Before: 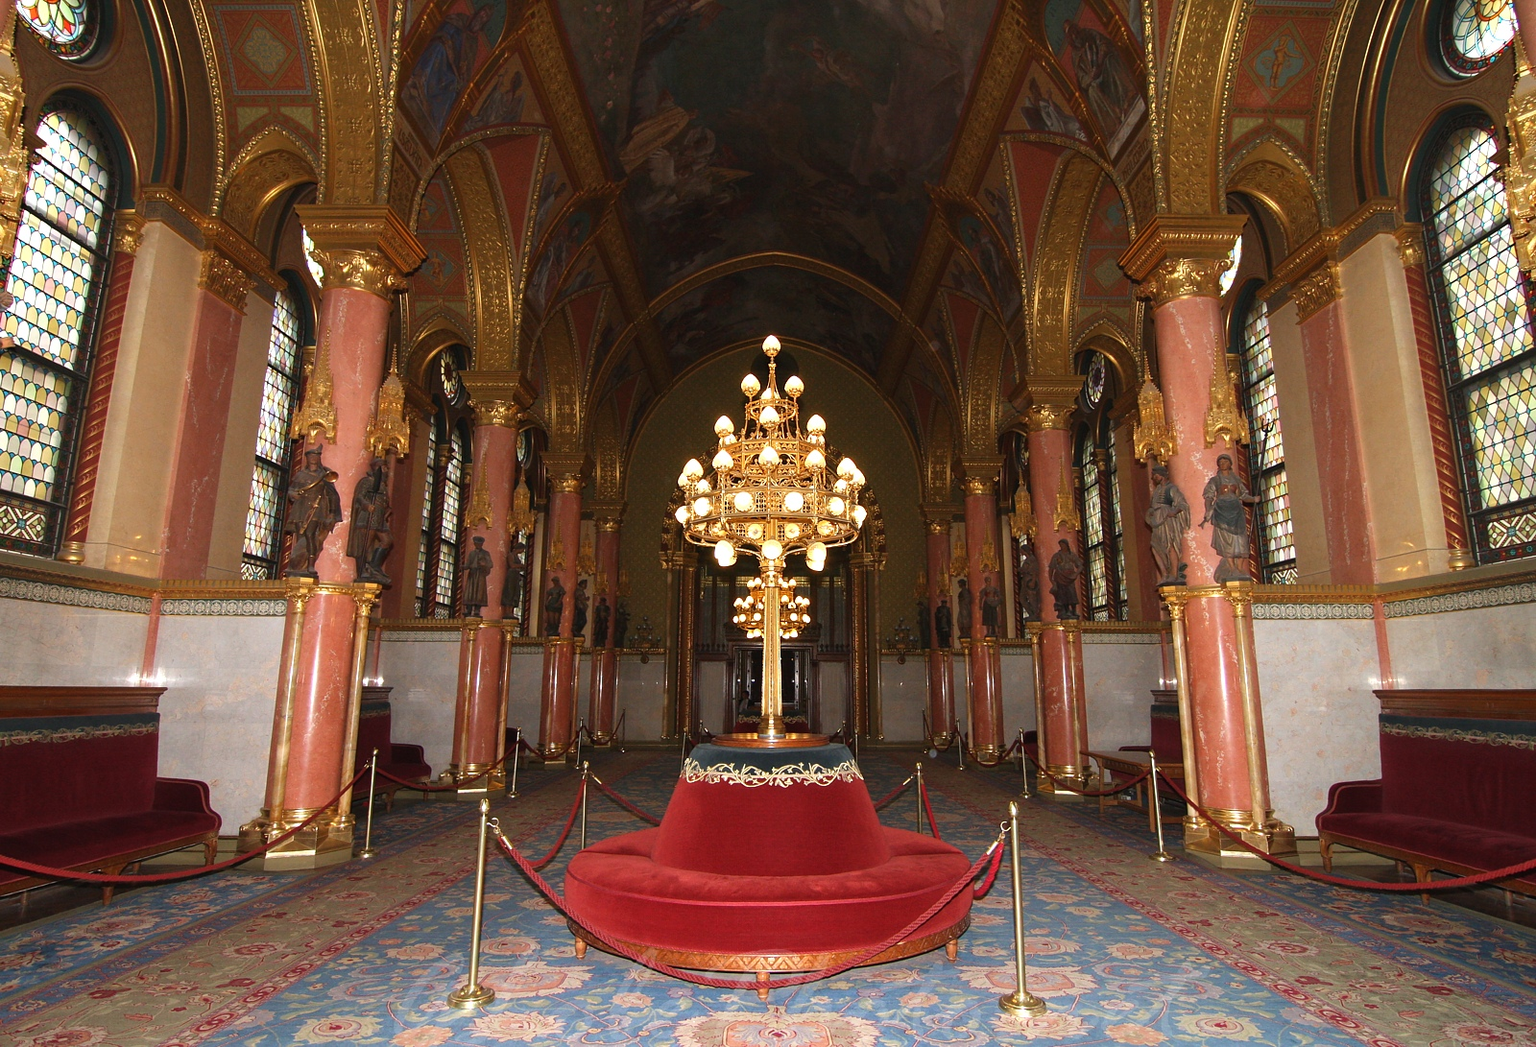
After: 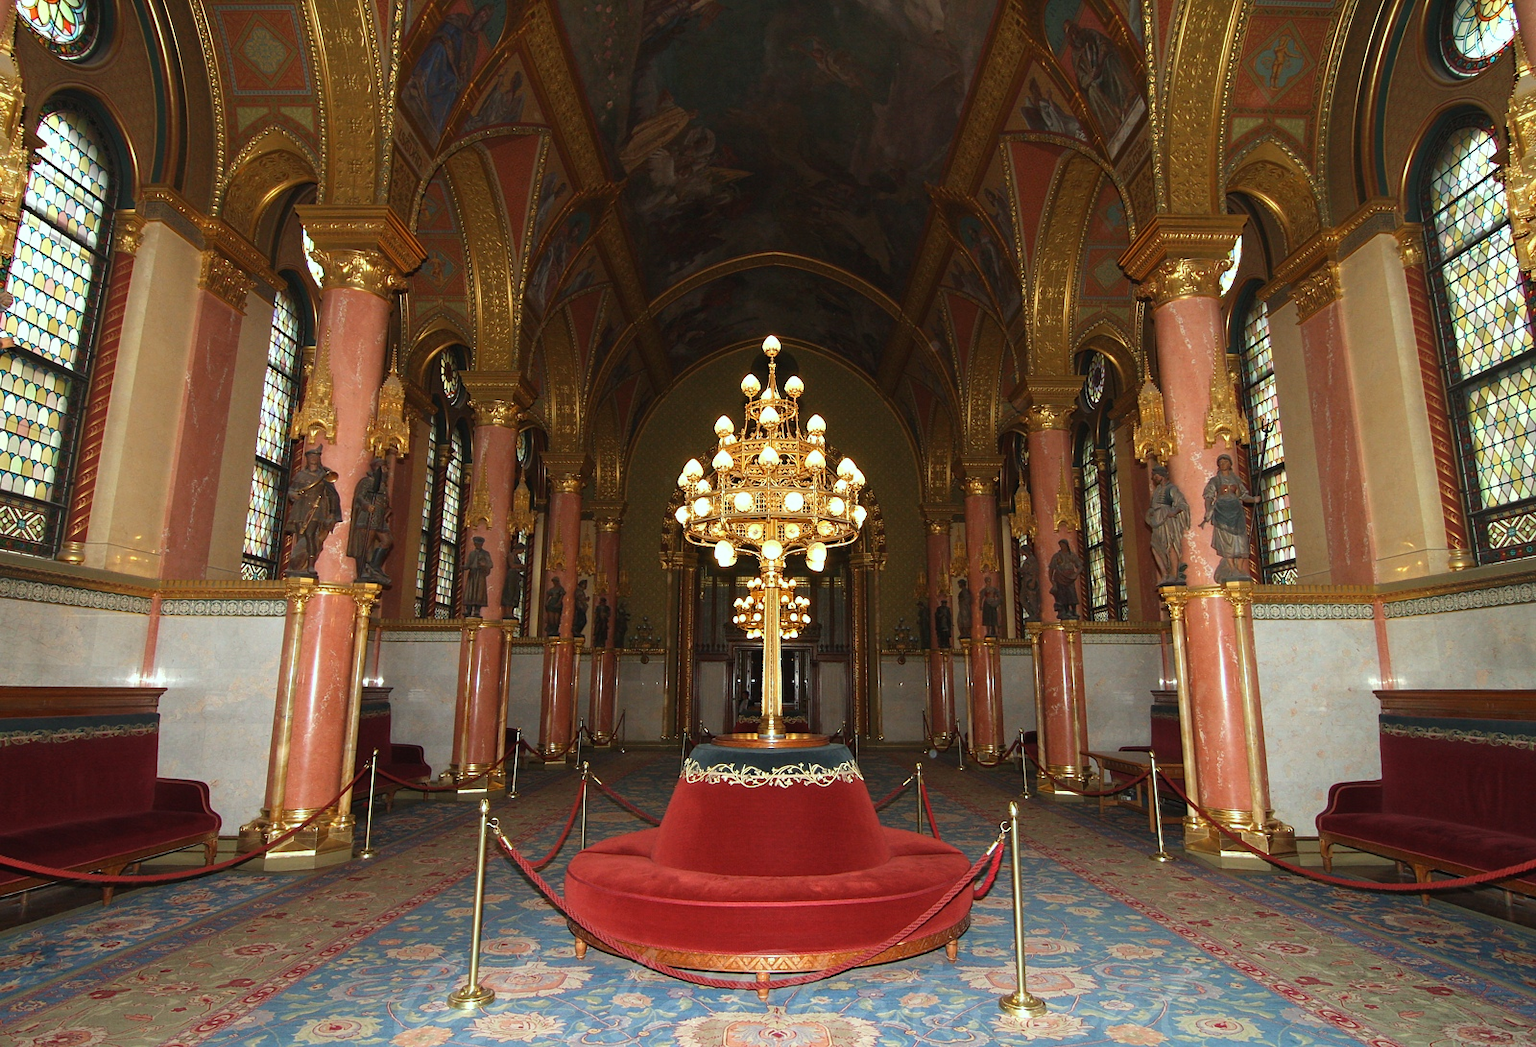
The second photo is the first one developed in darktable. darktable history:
color correction: highlights a* -6.86, highlights b* 0.375
